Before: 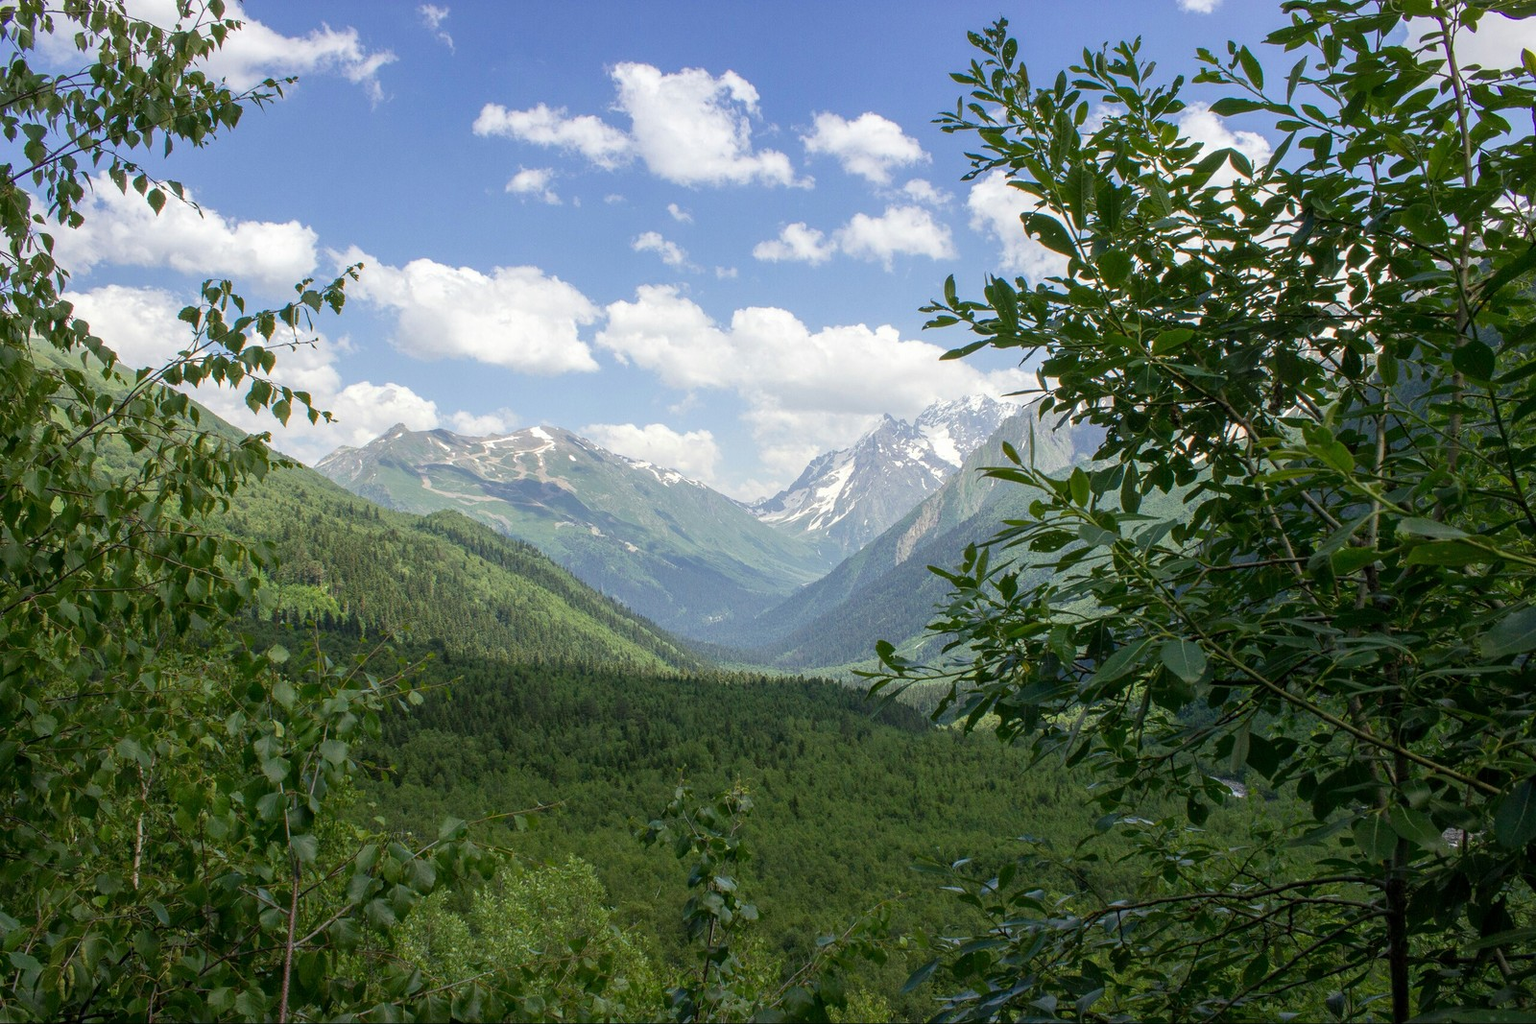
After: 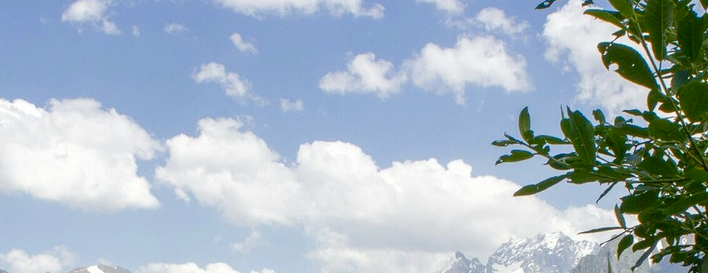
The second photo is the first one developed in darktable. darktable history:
crop: left 29.11%, top 16.818%, right 26.638%, bottom 57.542%
color balance rgb: perceptual saturation grading › global saturation 20%, perceptual saturation grading › highlights -48.937%, perceptual saturation grading › shadows 24.53%
